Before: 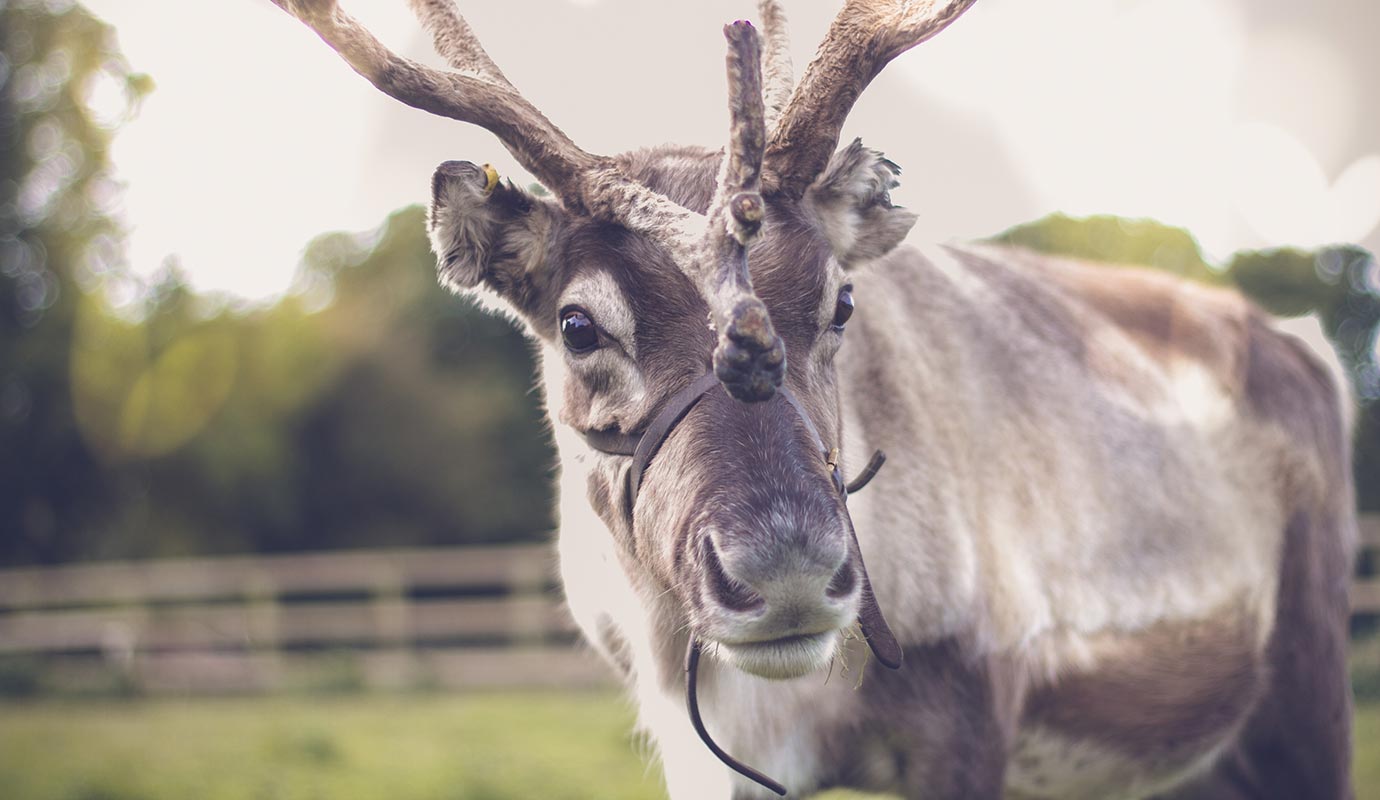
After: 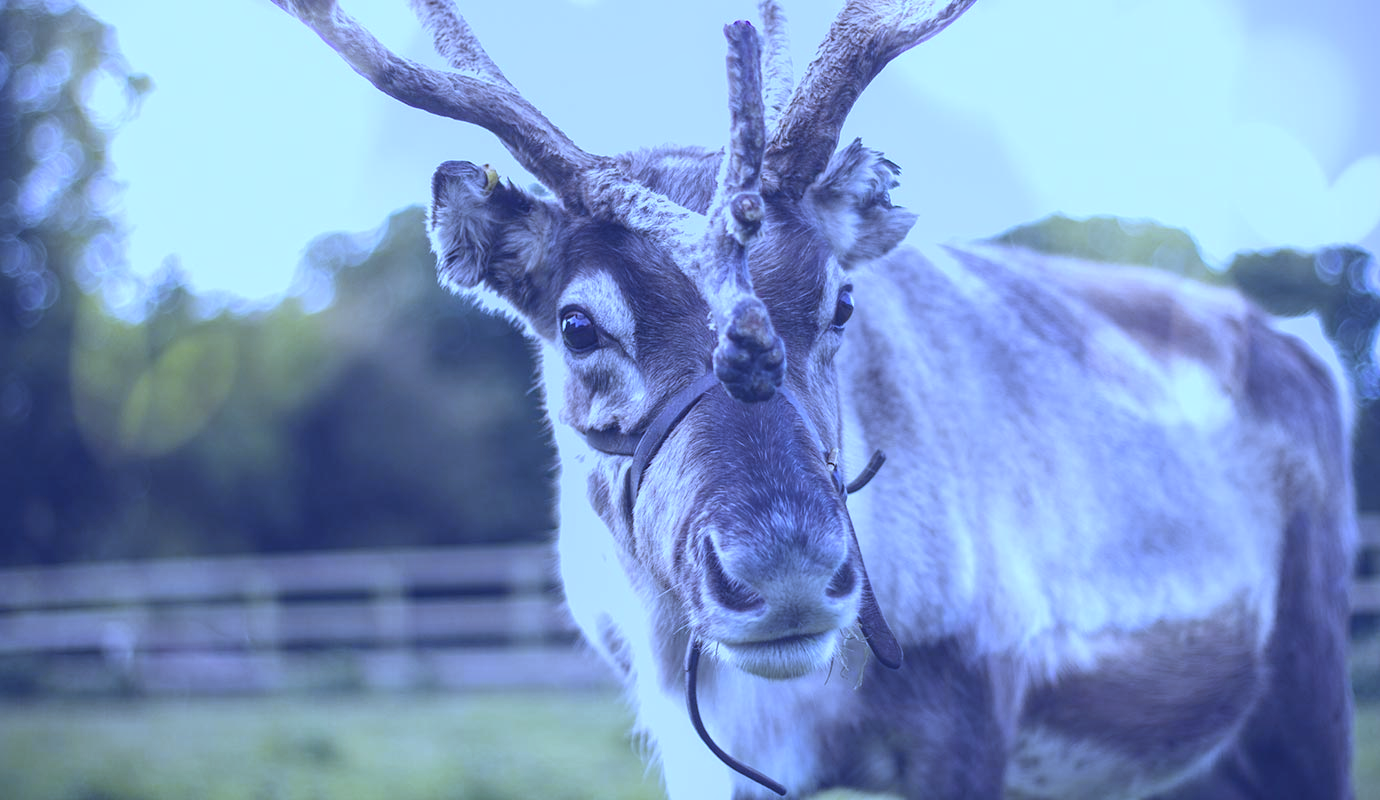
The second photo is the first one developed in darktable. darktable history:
local contrast: highlights 100%, shadows 100%, detail 120%, midtone range 0.2
white balance: red 0.766, blue 1.537
